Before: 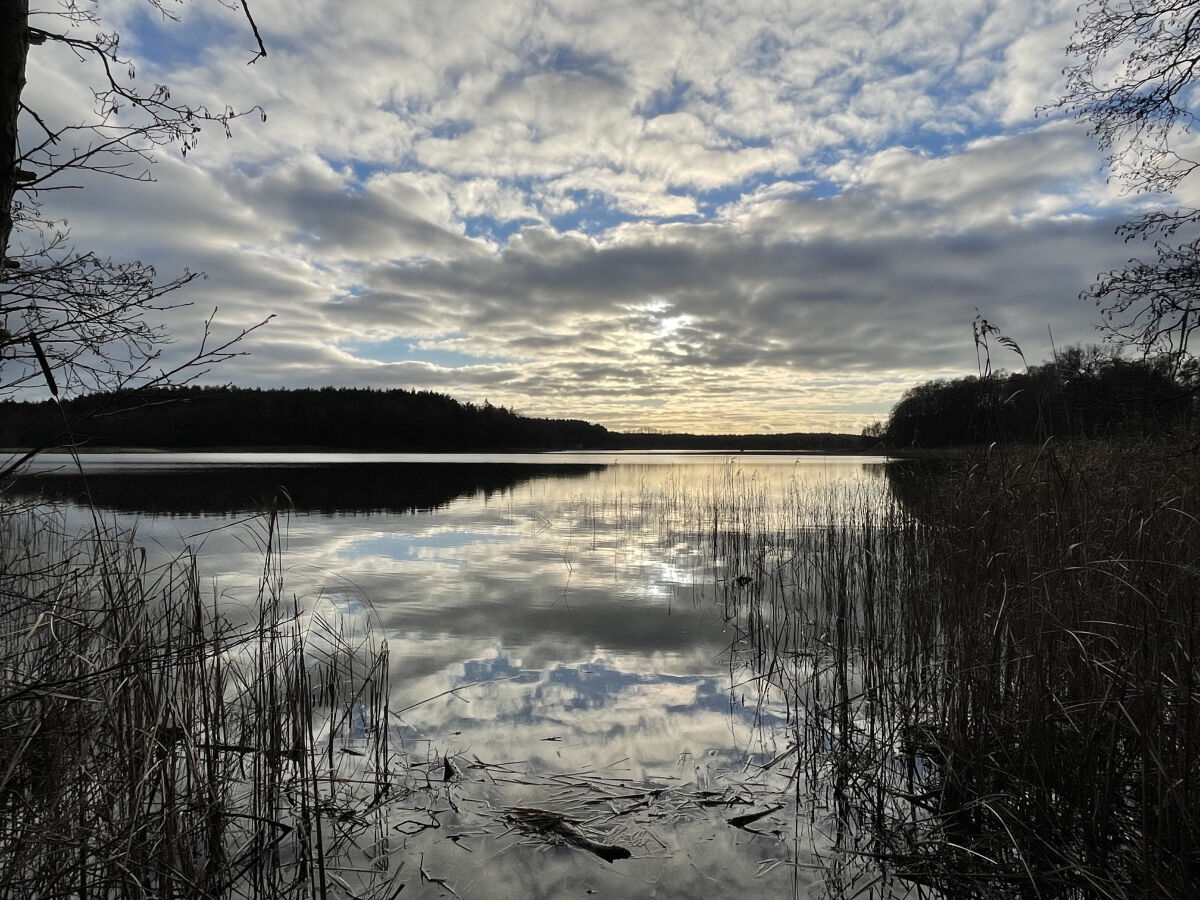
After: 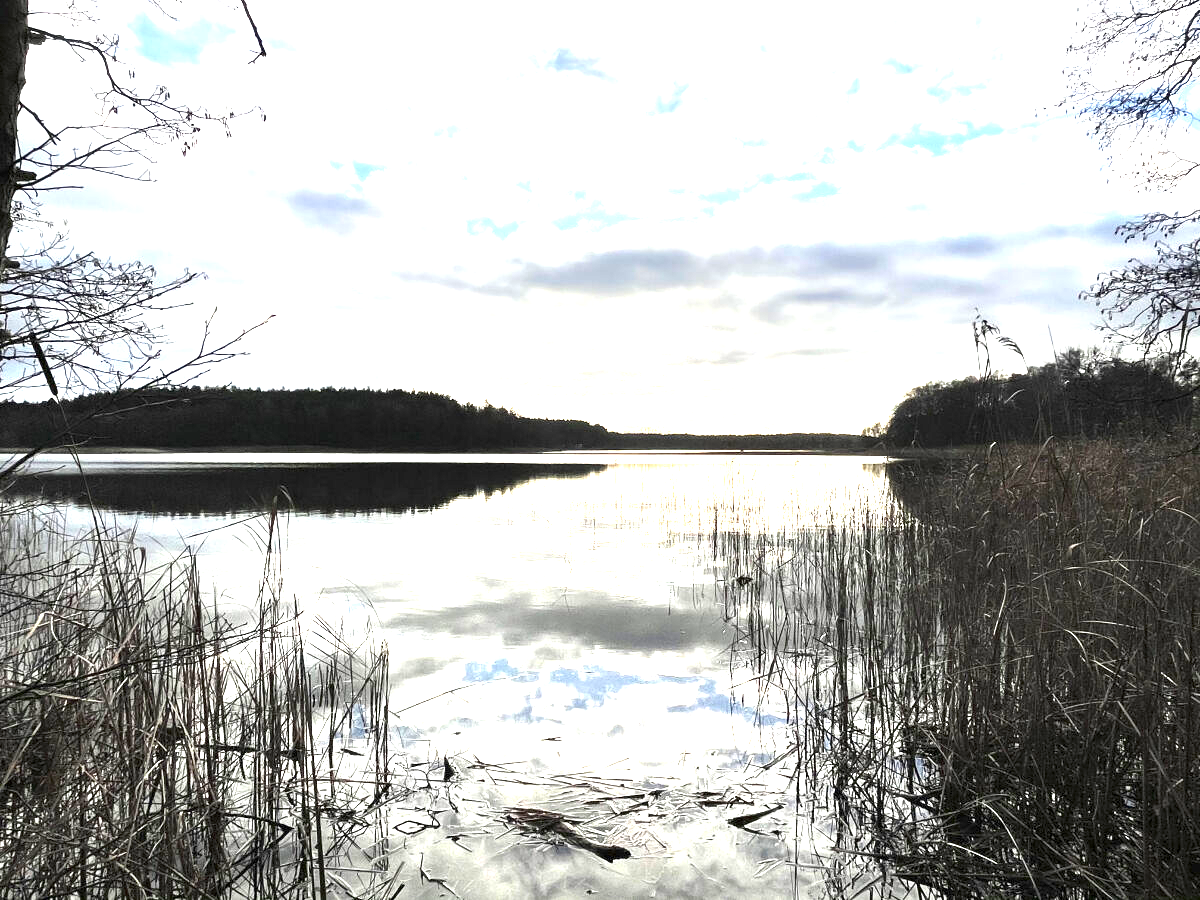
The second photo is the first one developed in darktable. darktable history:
exposure: exposure 2.28 EV, compensate highlight preservation false
